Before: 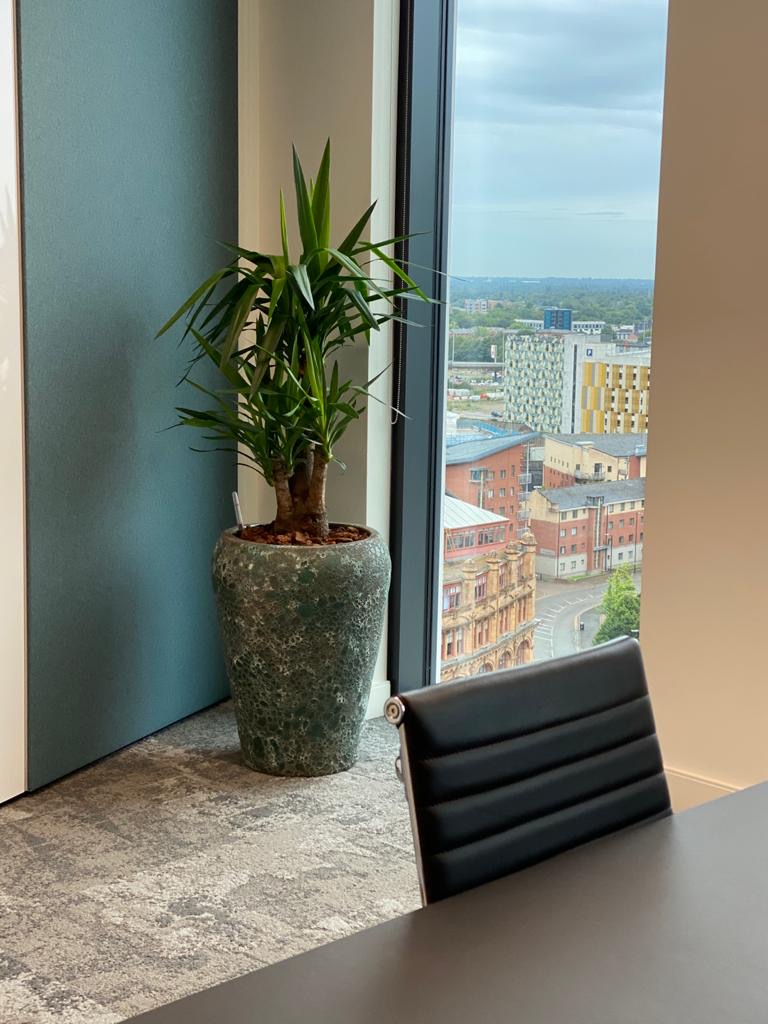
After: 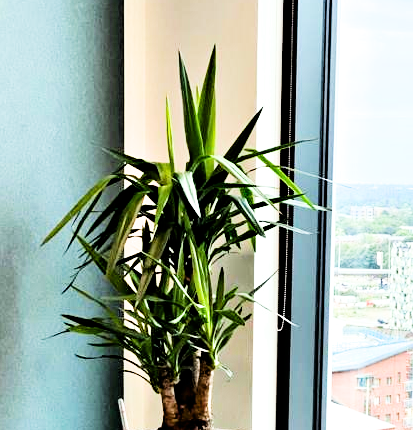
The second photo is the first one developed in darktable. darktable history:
filmic rgb: black relative exposure -5.04 EV, white relative exposure 3.99 EV, threshold 5.99 EV, hardness 2.88, contrast 1.41, highlights saturation mix -30%, iterations of high-quality reconstruction 10, enable highlight reconstruction true
crop: left 14.866%, top 9.117%, right 31.24%, bottom 48.873%
exposure: black level correction 0.001, exposure 1.825 EV, compensate highlight preservation false
contrast equalizer: octaves 7, y [[0.6 ×6], [0.55 ×6], [0 ×6], [0 ×6], [0 ×6]]
